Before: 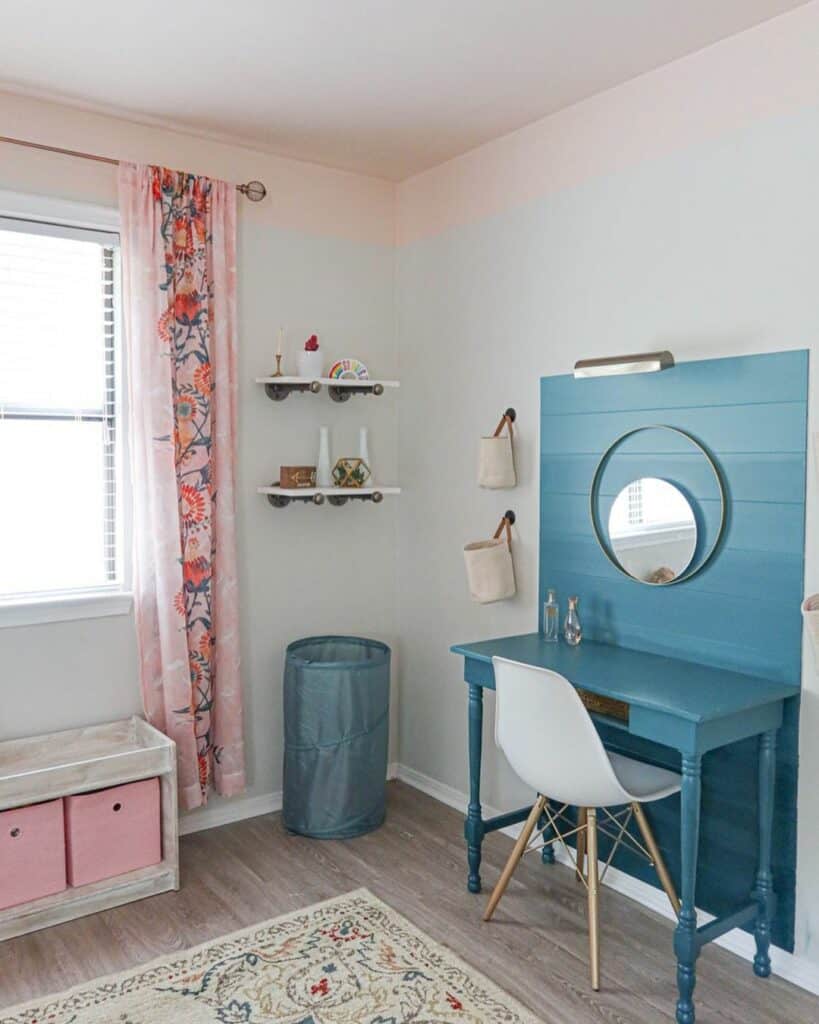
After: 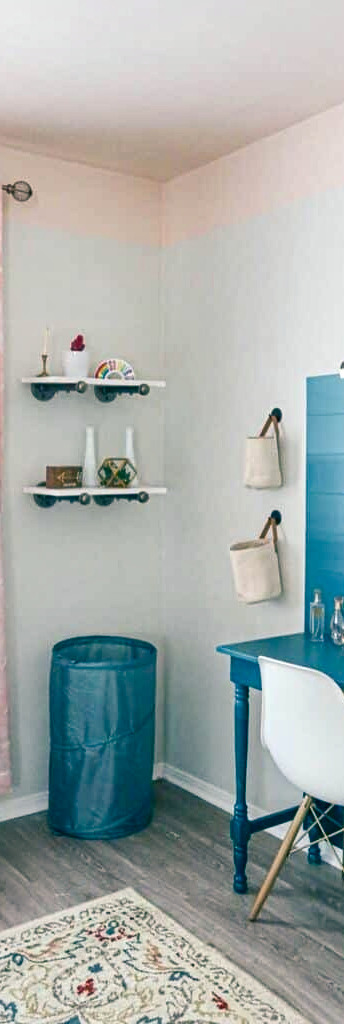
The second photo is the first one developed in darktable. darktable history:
color balance rgb: shadows lift › luminance -28.358%, shadows lift › chroma 10.354%, shadows lift › hue 228.66°, perceptual saturation grading › global saturation 20%, perceptual saturation grading › highlights -24.929%, perceptual saturation grading › shadows 25.186%, perceptual brilliance grading › highlights 8.415%, perceptual brilliance grading › mid-tones 4.297%, perceptual brilliance grading › shadows 1.151%
local contrast: mode bilateral grid, contrast 20, coarseness 50, detail 141%, midtone range 0.2
tone curve: curves: ch0 [(0, 0) (0.08, 0.069) (0.4, 0.391) (0.6, 0.609) (0.92, 0.93) (1, 1)], color space Lab, independent channels
crop: left 28.576%, right 29.374%
